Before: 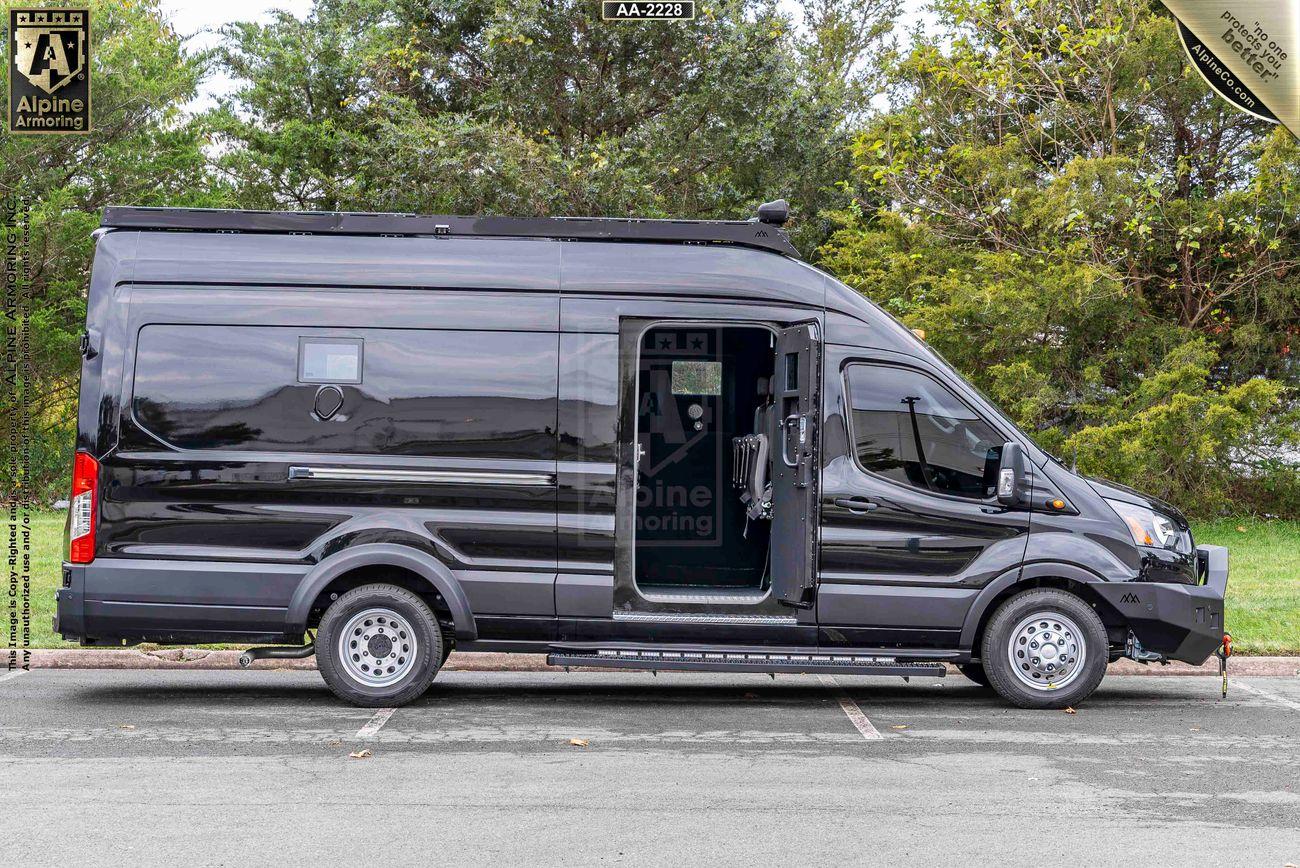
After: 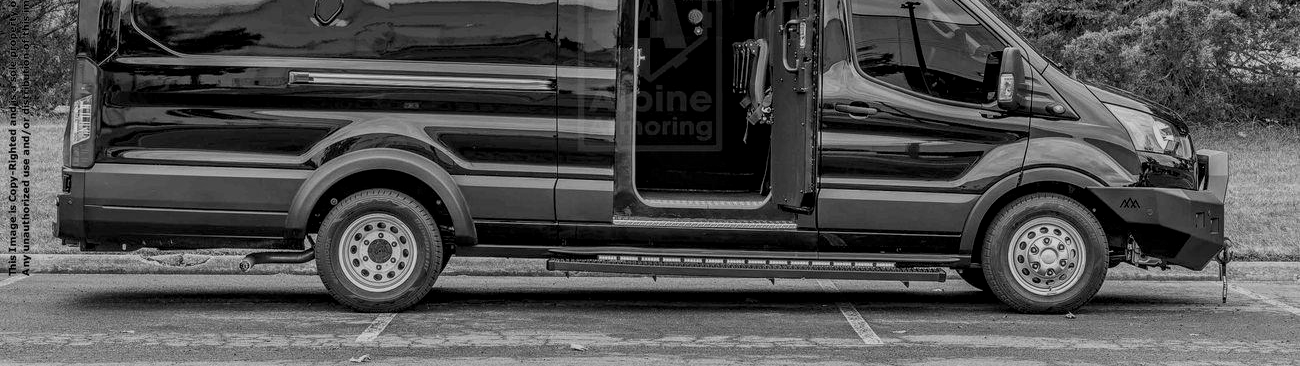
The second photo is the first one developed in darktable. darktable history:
exposure: black level correction 0, exposure -0.766 EV, compensate highlight preservation false
local contrast: detail 130%
crop: top 45.551%, bottom 12.262%
monochrome: a 16.01, b -2.65, highlights 0.52
white balance: emerald 1
